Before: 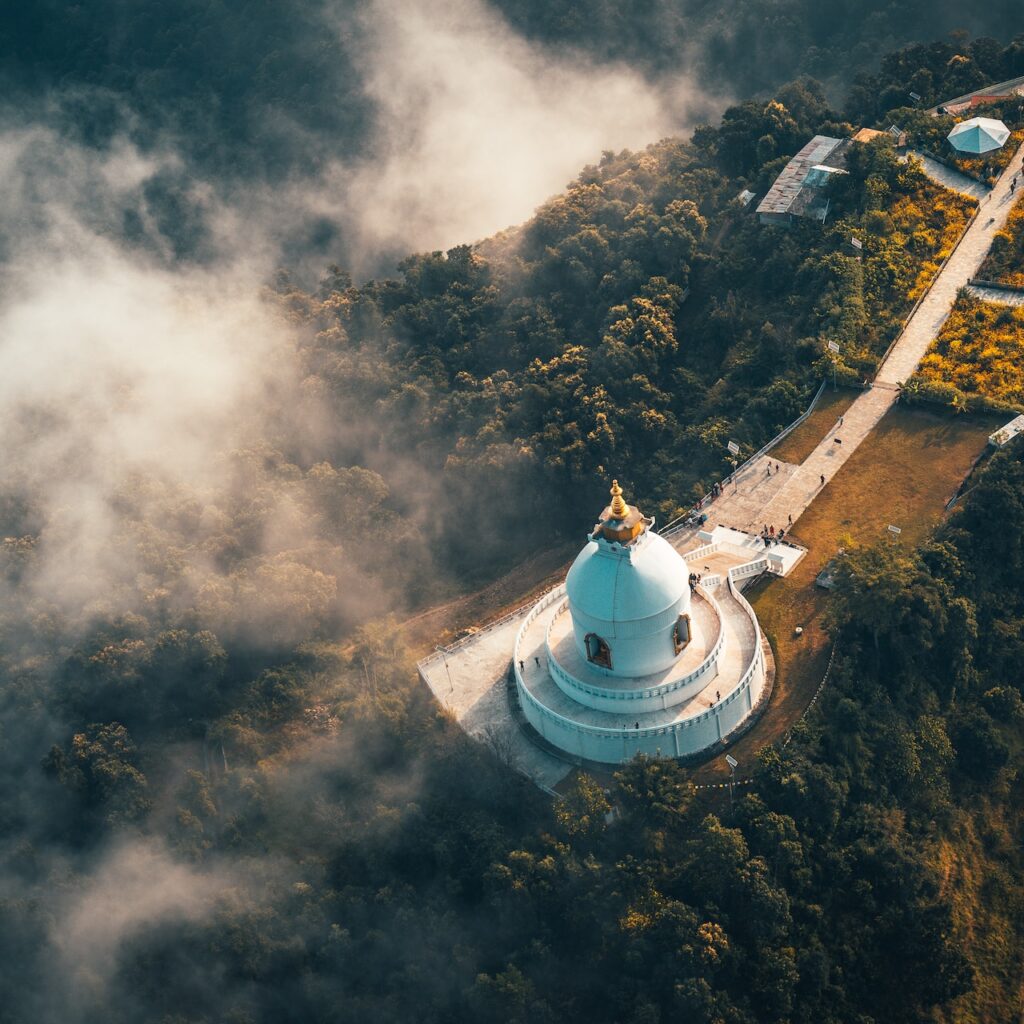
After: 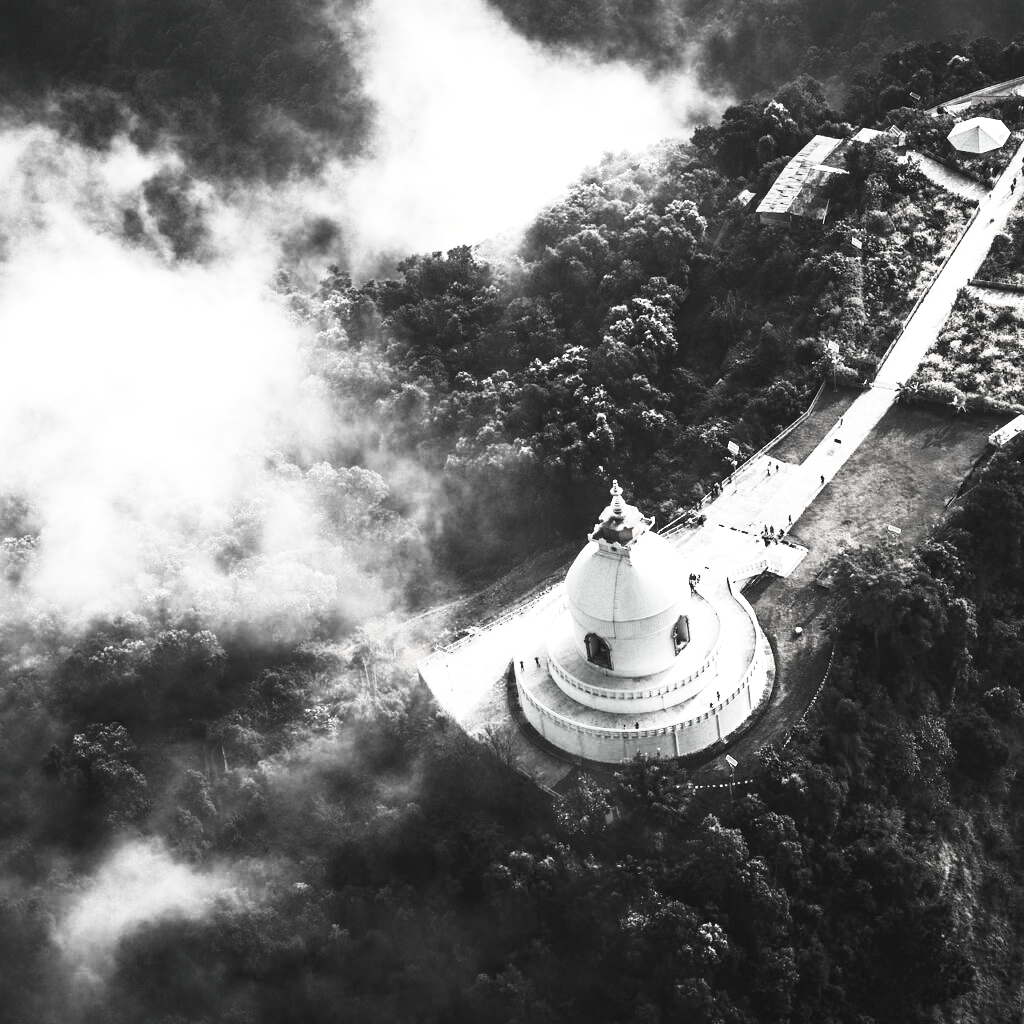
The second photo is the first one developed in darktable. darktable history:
color balance rgb: shadows lift › luminance -20.058%, linear chroma grading › global chroma 15.324%, perceptual saturation grading › global saturation 0.077%, perceptual saturation grading › highlights -17.934%, perceptual saturation grading › mid-tones 33.266%, perceptual saturation grading › shadows 50.416%, perceptual brilliance grading › global brilliance -4.654%, perceptual brilliance grading › highlights 24.704%, perceptual brilliance grading › mid-tones 7.485%, perceptual brilliance grading › shadows -4.964%, global vibrance 9.722%
contrast brightness saturation: contrast 0.534, brightness 0.453, saturation -0.986
